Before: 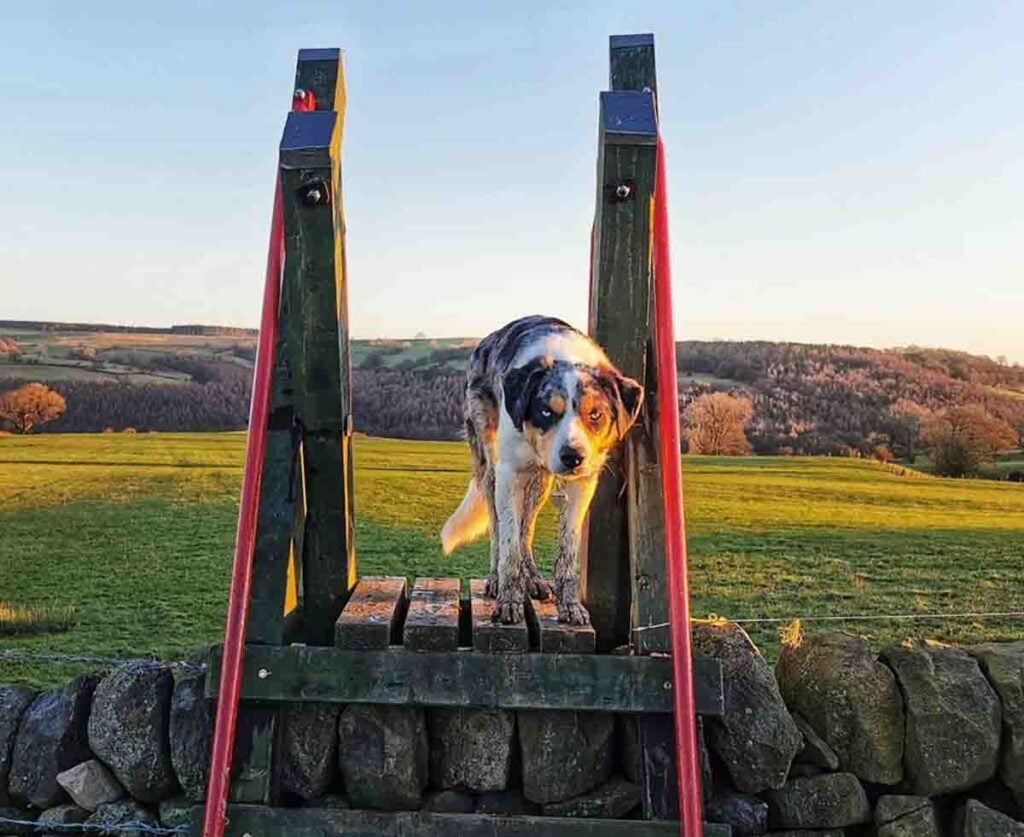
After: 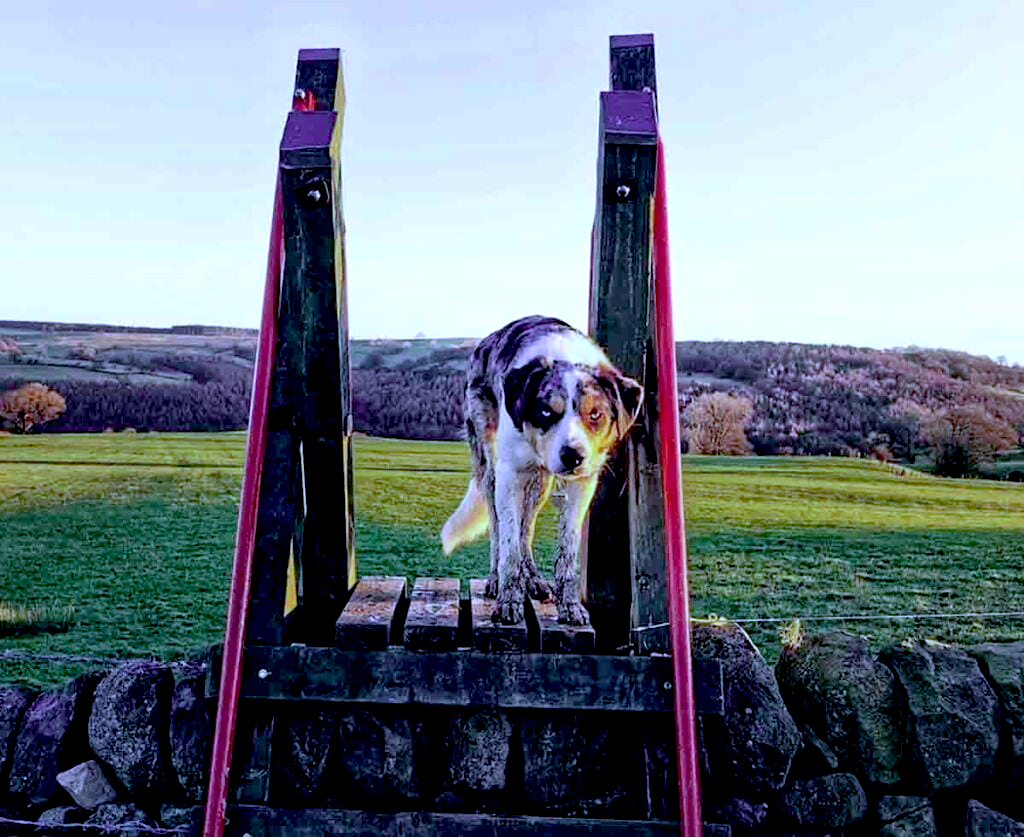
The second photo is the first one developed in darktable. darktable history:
color contrast: blue-yellow contrast 0.62
exposure: black level correction 0.031, exposure 0.304 EV, compensate highlight preservation false
white balance: red 0.766, blue 1.537
